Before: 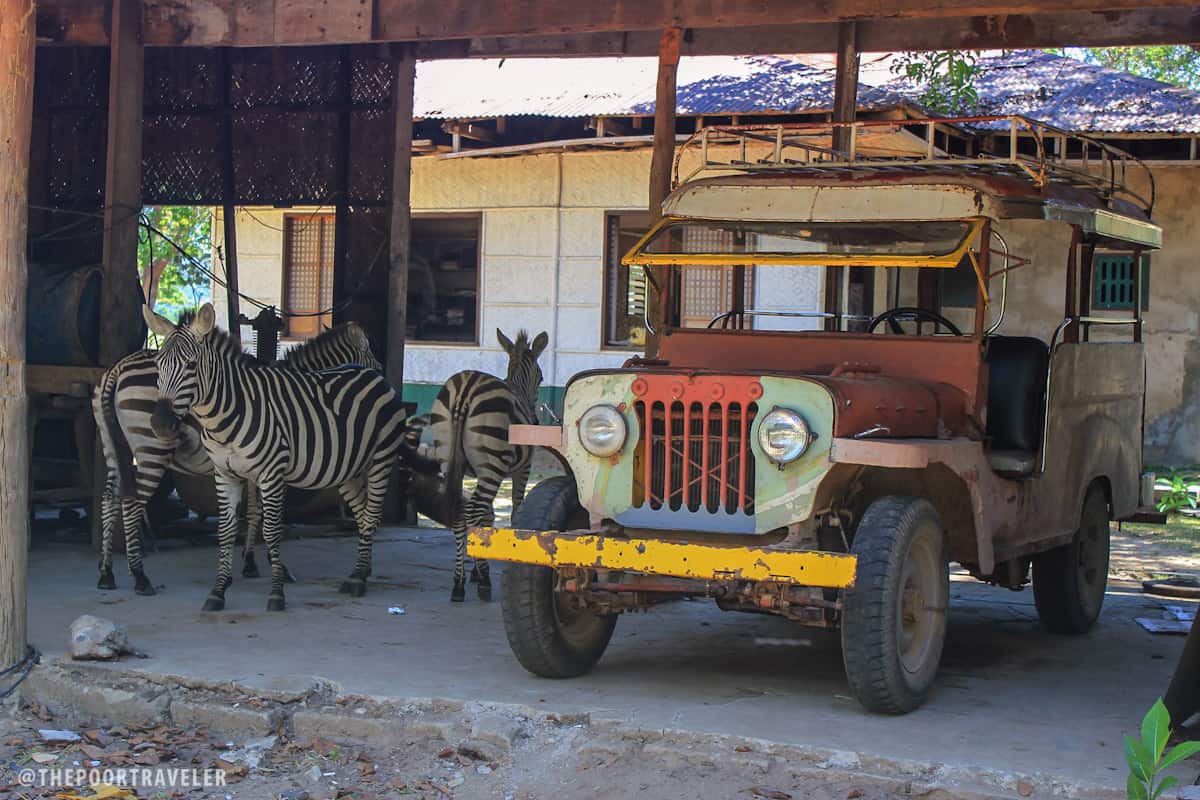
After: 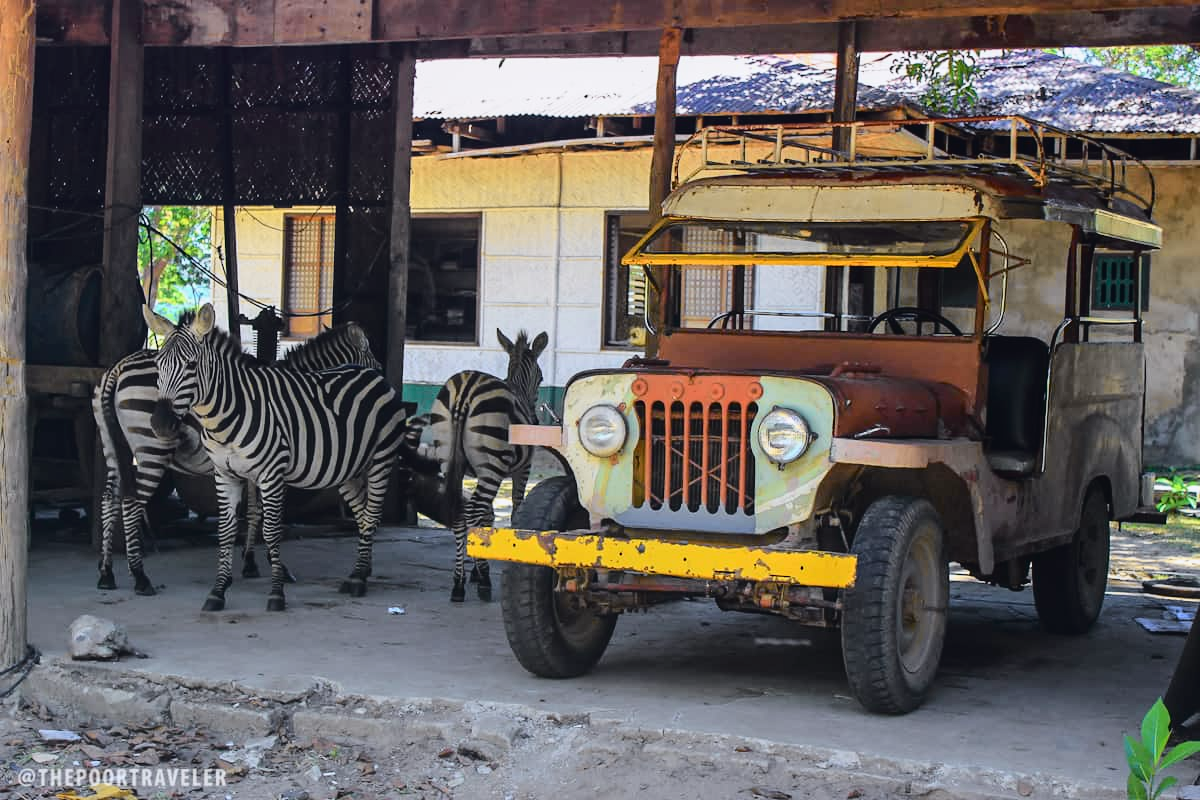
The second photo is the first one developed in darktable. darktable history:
tone curve: curves: ch0 [(0, 0.023) (0.104, 0.058) (0.21, 0.162) (0.469, 0.524) (0.579, 0.65) (0.725, 0.8) (0.858, 0.903) (1, 0.974)]; ch1 [(0, 0) (0.414, 0.395) (0.447, 0.447) (0.502, 0.501) (0.521, 0.512) (0.566, 0.566) (0.618, 0.61) (0.654, 0.642) (1, 1)]; ch2 [(0, 0) (0.369, 0.388) (0.437, 0.453) (0.492, 0.485) (0.524, 0.508) (0.553, 0.566) (0.583, 0.608) (1, 1)], color space Lab, independent channels, preserve colors none
